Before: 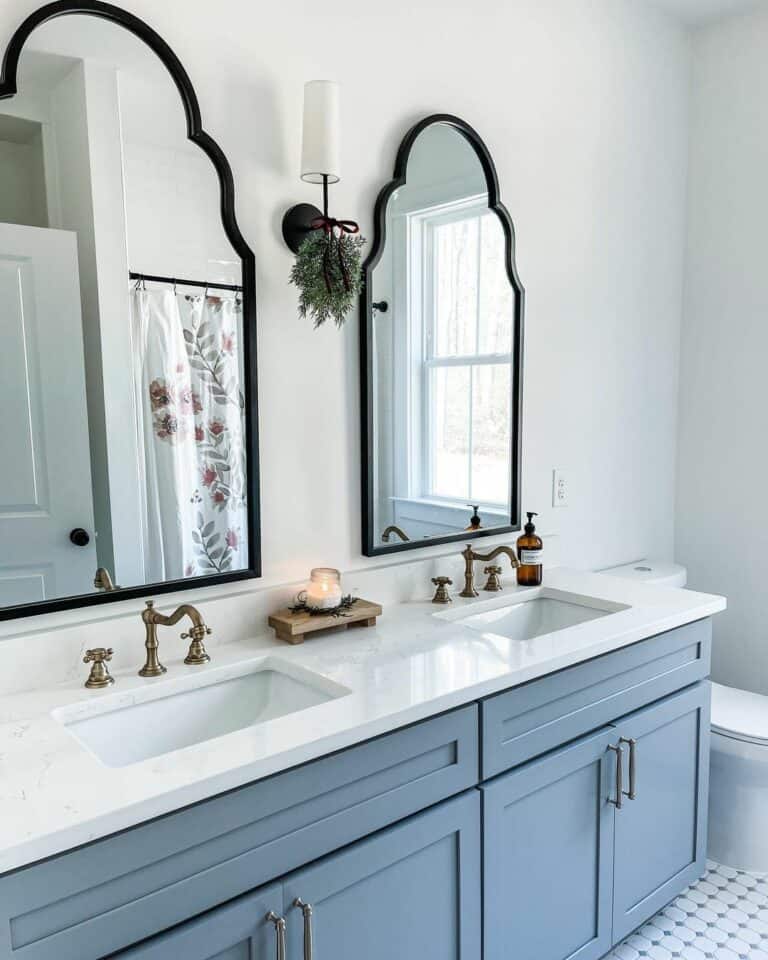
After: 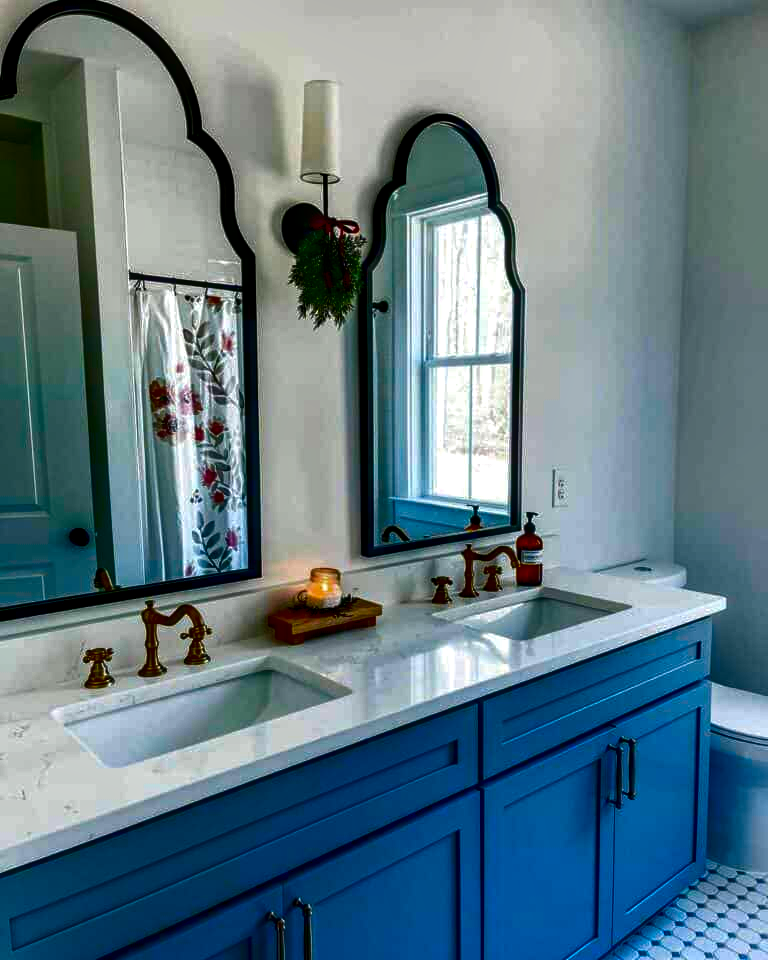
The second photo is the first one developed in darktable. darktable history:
shadows and highlights: radius 171.16, shadows 27, white point adjustment 3.13, highlights -67.95, soften with gaussian
local contrast: detail 130%
color balance rgb: linear chroma grading › global chroma 15%, perceptual saturation grading › global saturation 30%
contrast brightness saturation: brightness -1, saturation 1
